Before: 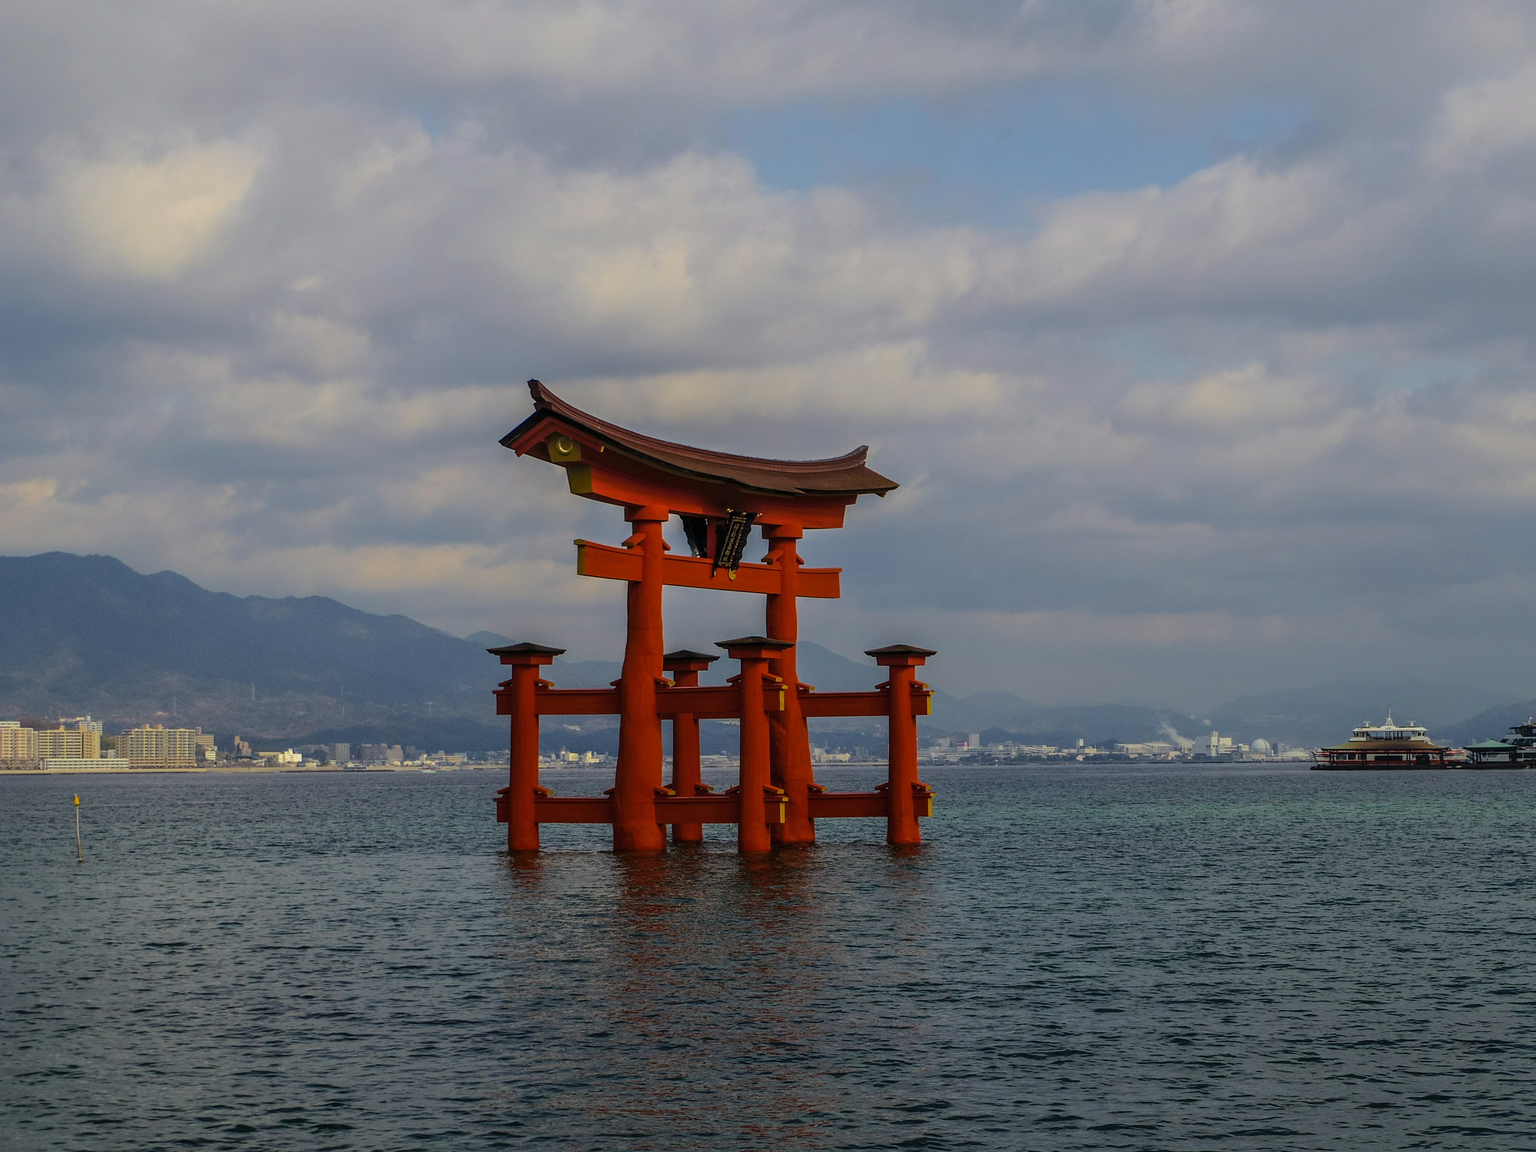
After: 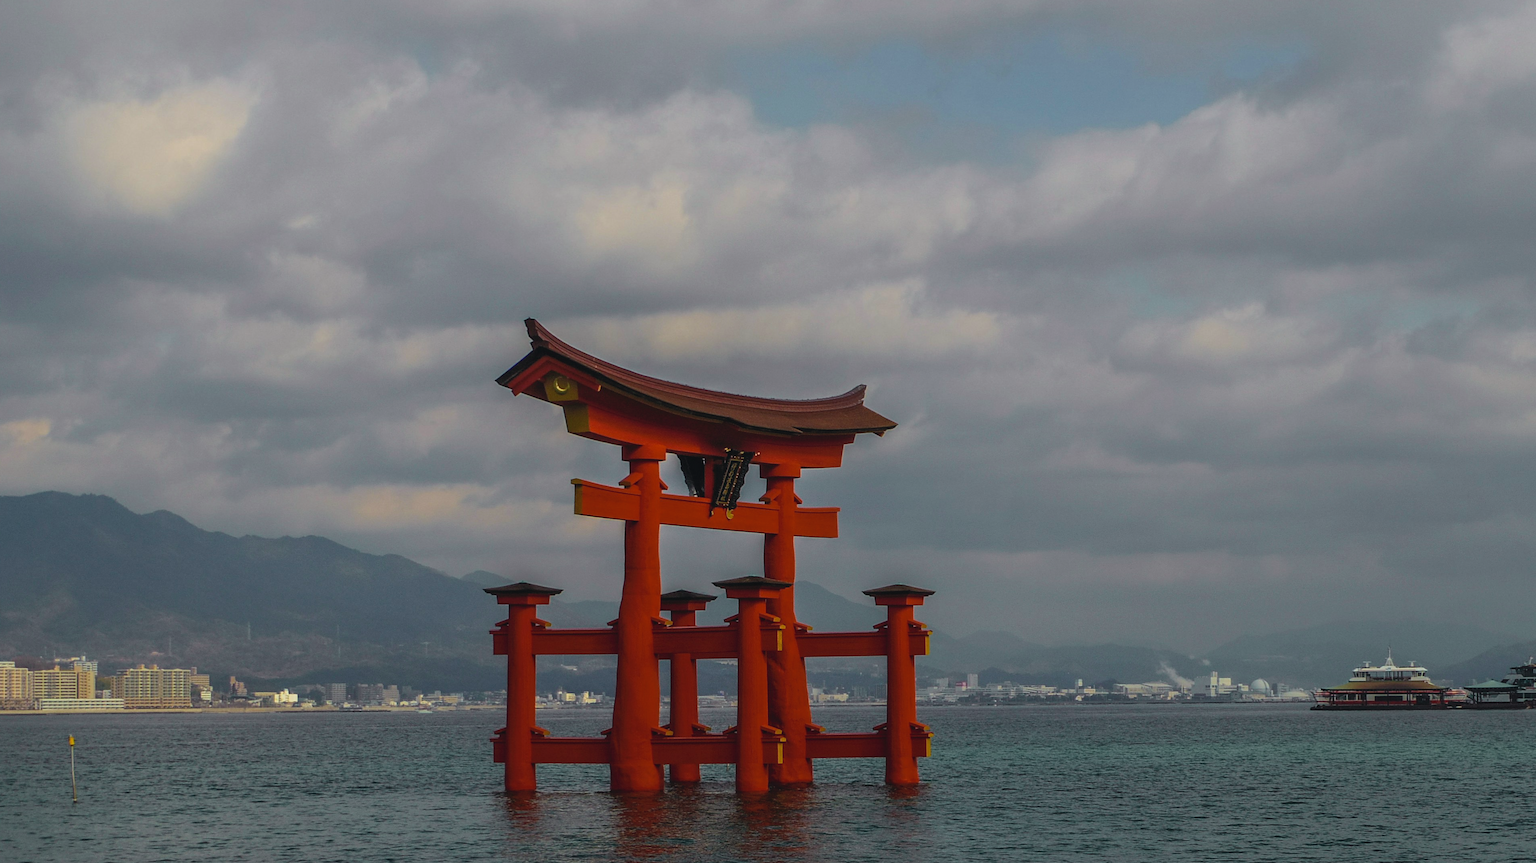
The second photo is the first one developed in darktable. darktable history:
tone curve: curves: ch0 [(0.001, 0.042) (0.128, 0.16) (0.452, 0.42) (0.603, 0.566) (0.754, 0.733) (1, 1)]; ch1 [(0, 0) (0.325, 0.327) (0.412, 0.441) (0.473, 0.466) (0.5, 0.499) (0.549, 0.558) (0.617, 0.625) (0.713, 0.7) (1, 1)]; ch2 [(0, 0) (0.386, 0.397) (0.445, 0.47) (0.505, 0.498) (0.529, 0.524) (0.574, 0.569) (0.652, 0.641) (1, 1)], color space Lab, independent channels, preserve colors none
crop: left 0.387%, top 5.469%, bottom 19.809%
